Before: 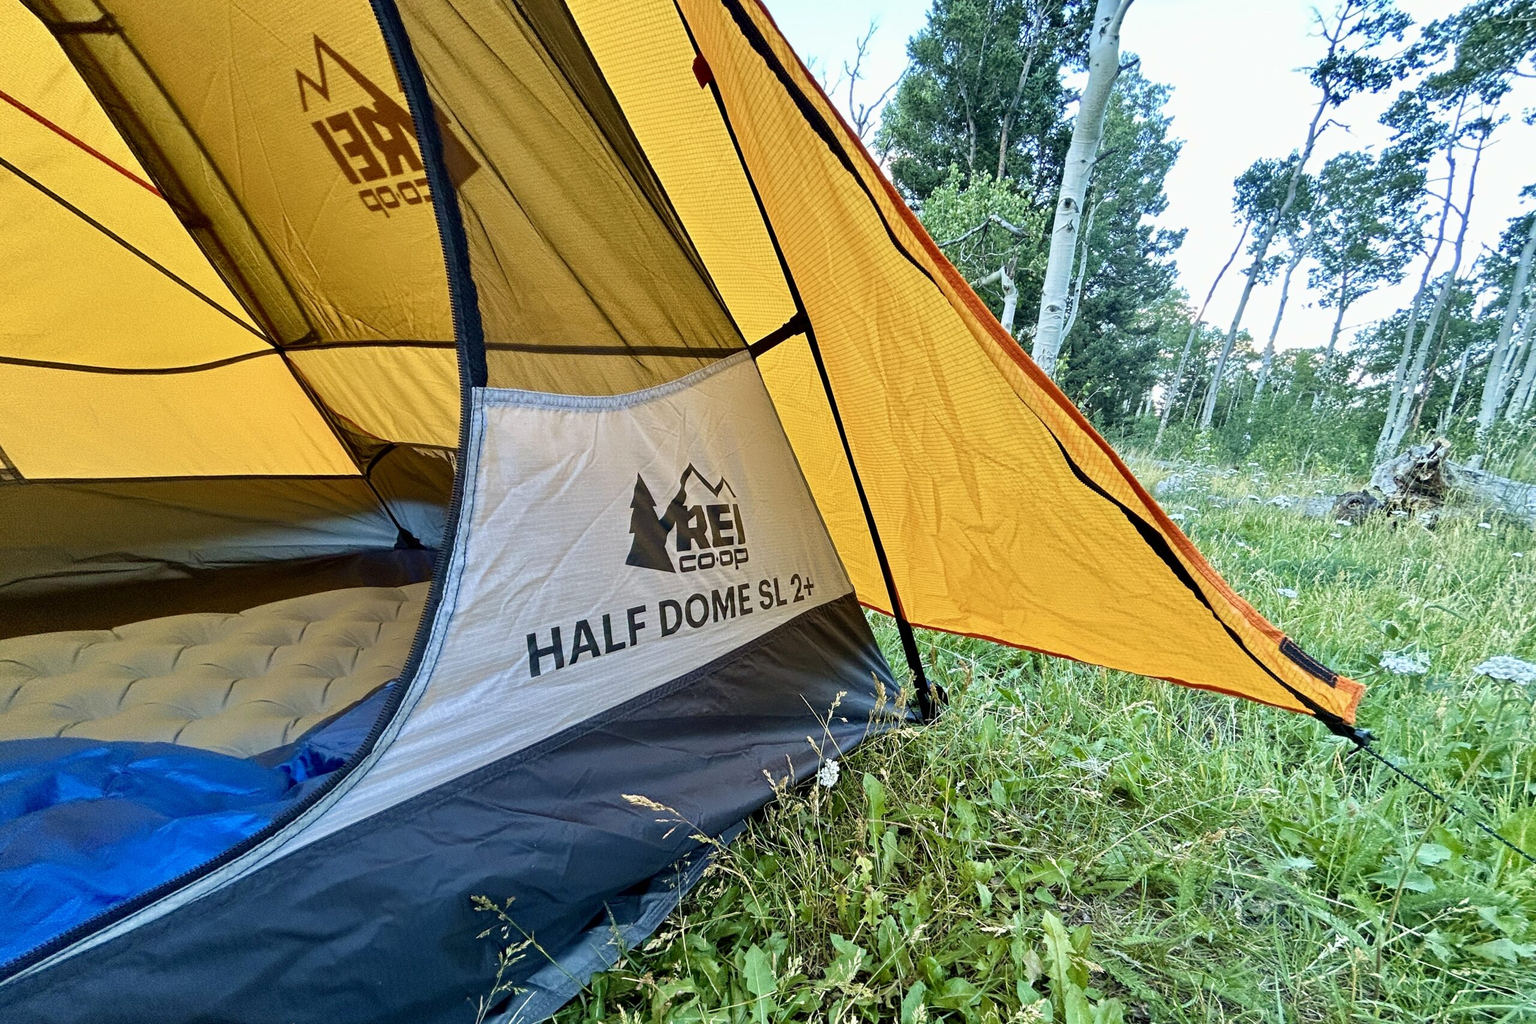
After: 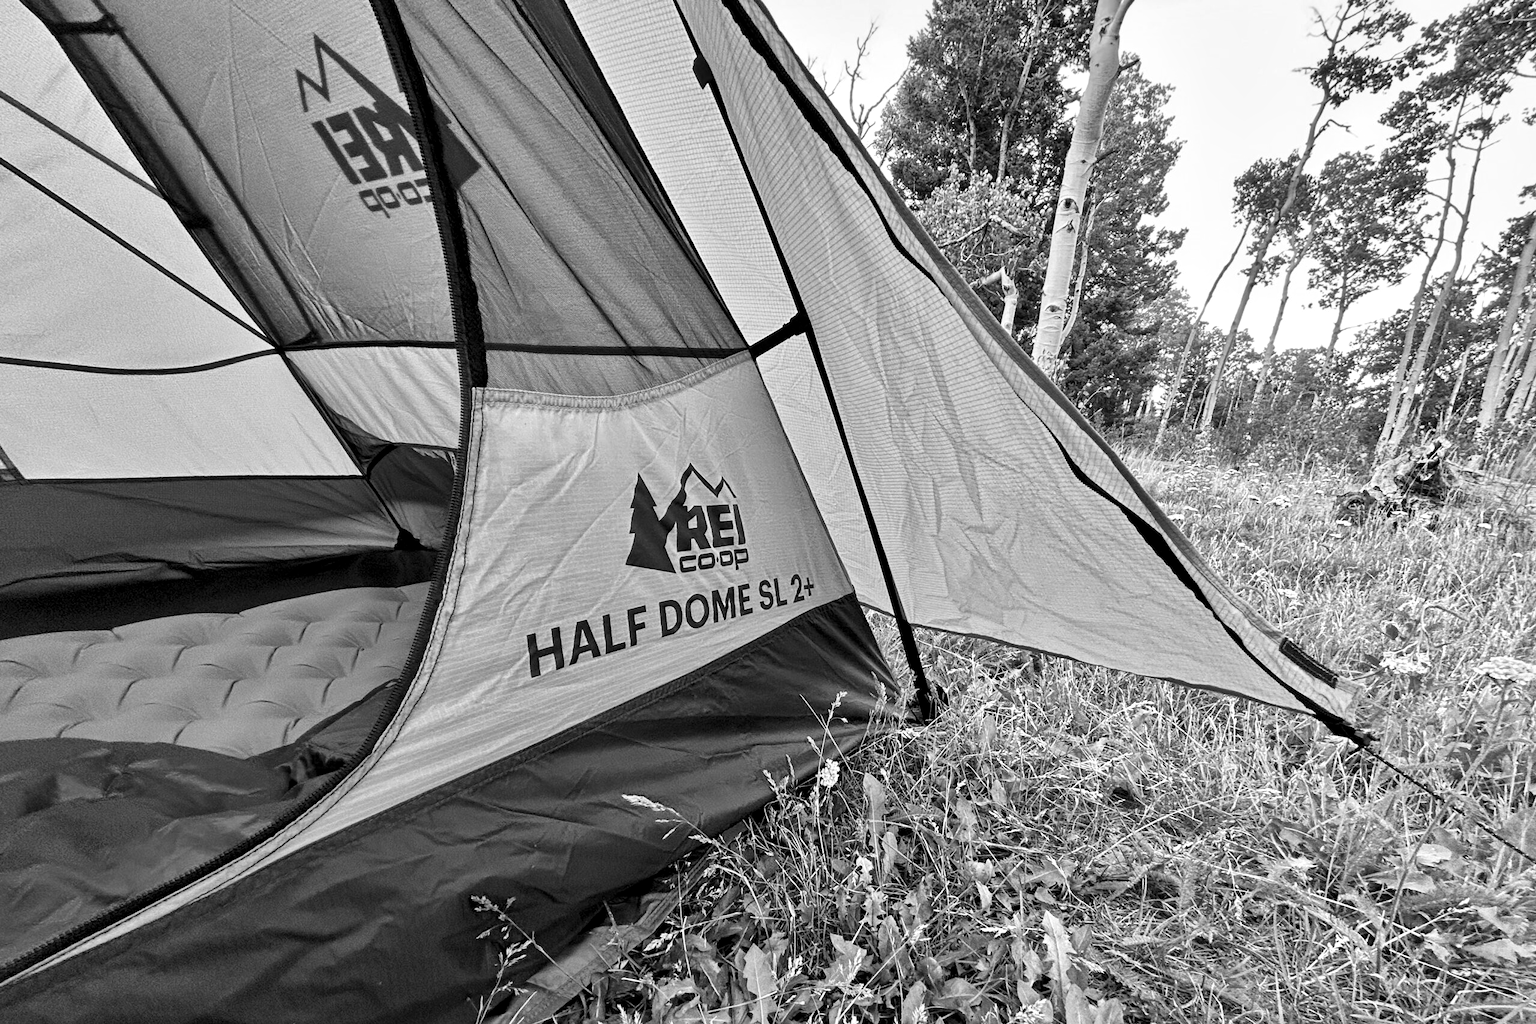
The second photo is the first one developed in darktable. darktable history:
local contrast: mode bilateral grid, contrast 25, coarseness 60, detail 151%, midtone range 0.2
monochrome: a -6.99, b 35.61, size 1.4
